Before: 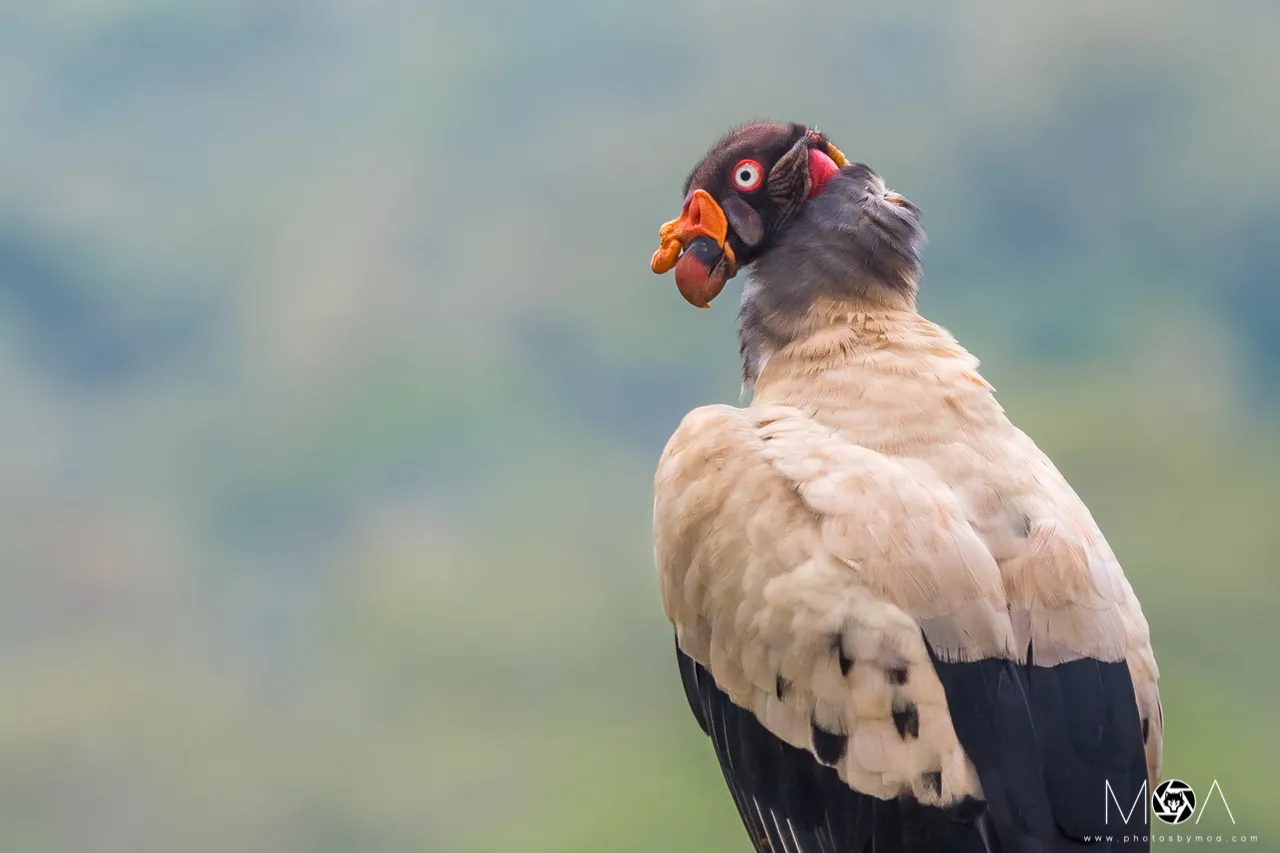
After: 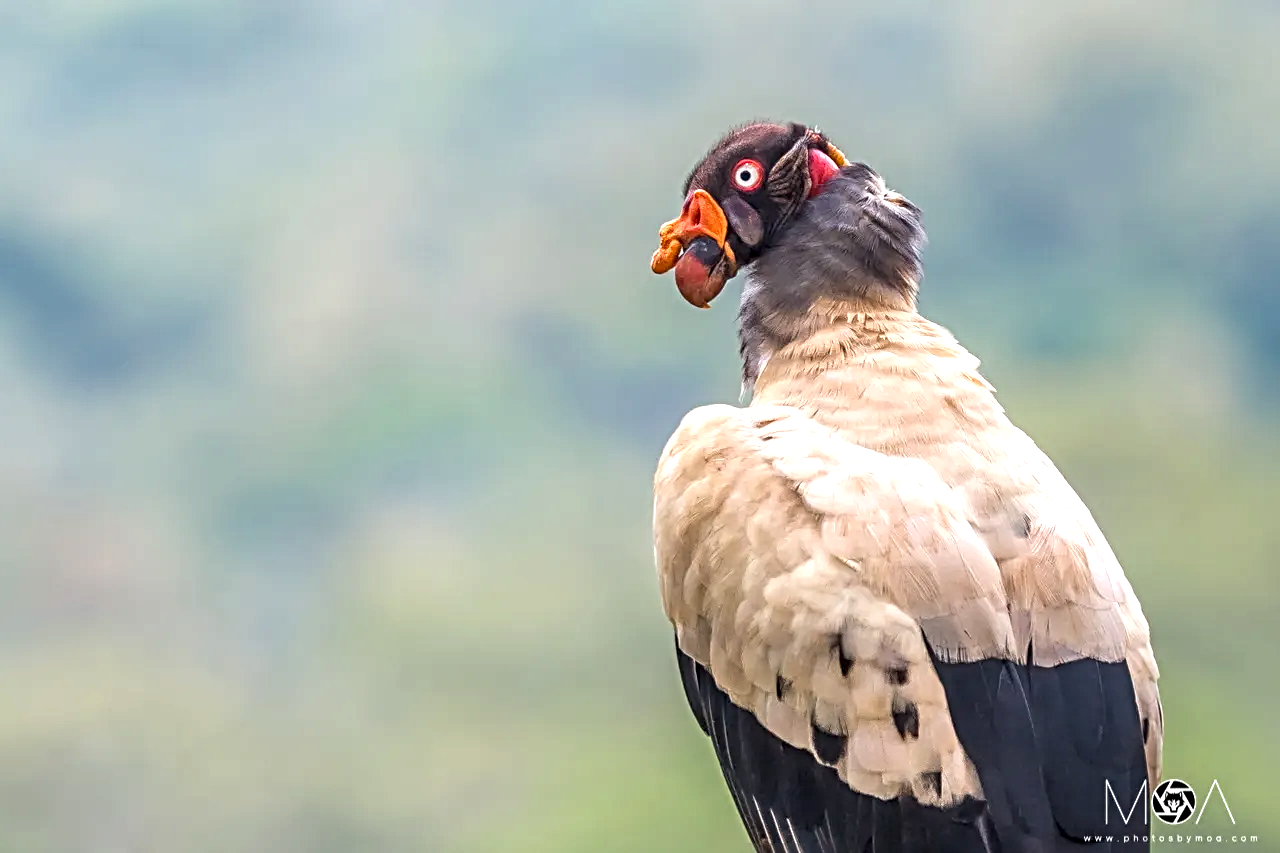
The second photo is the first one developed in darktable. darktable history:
local contrast: detail 130%
exposure: black level correction 0.001, exposure 0.5 EV, compensate exposure bias true, compensate highlight preservation false
sharpen: radius 4
